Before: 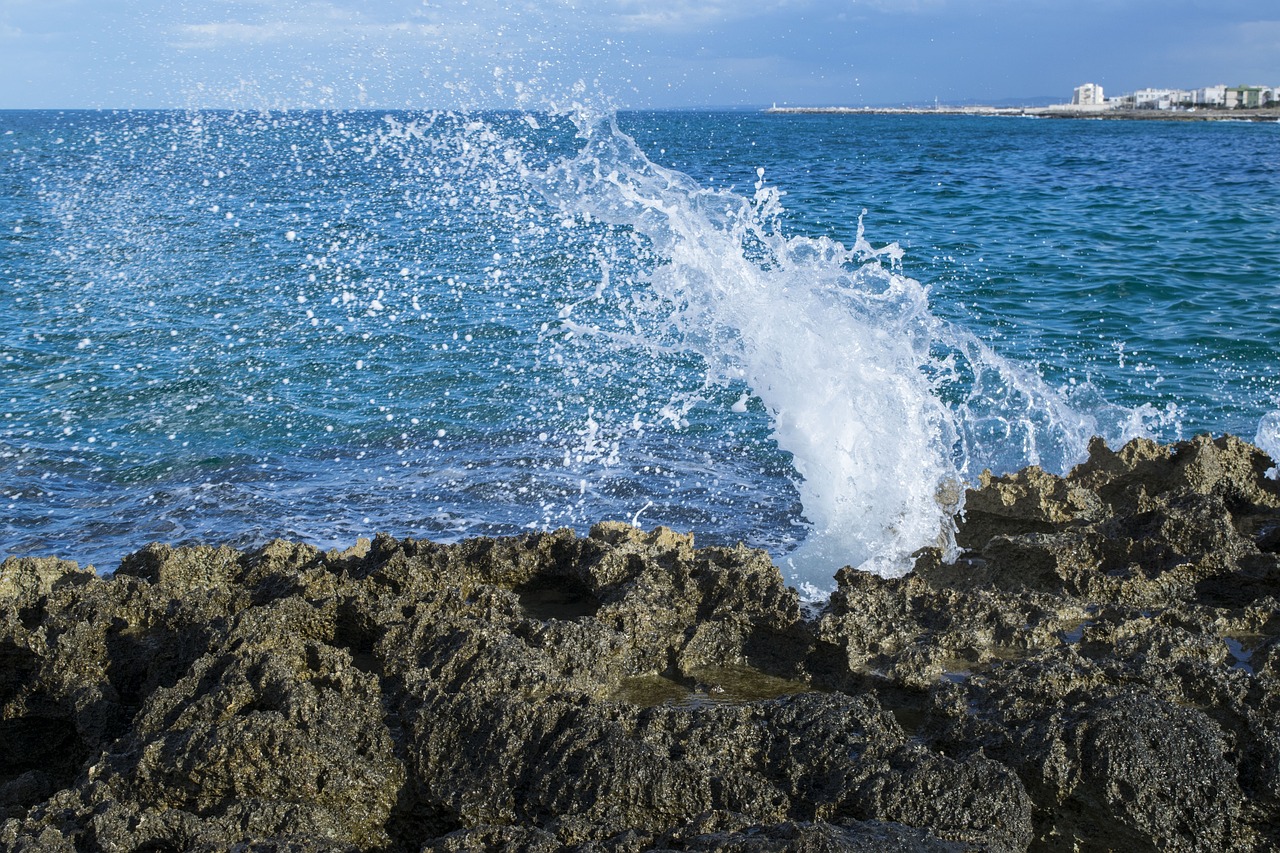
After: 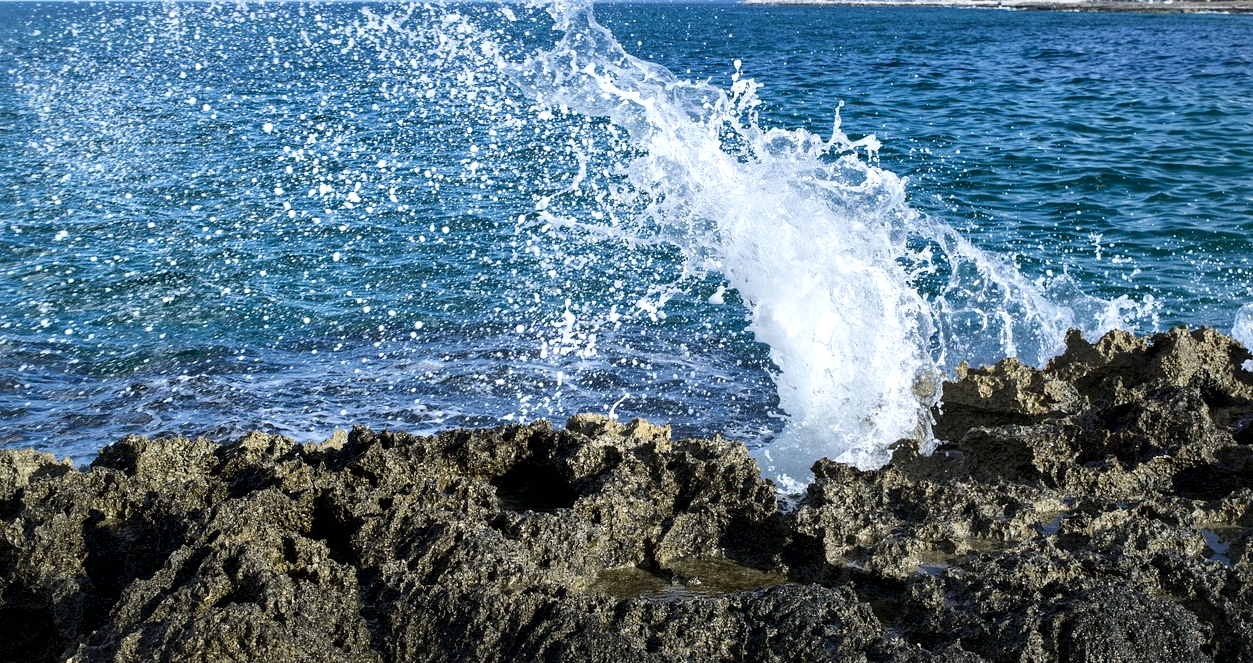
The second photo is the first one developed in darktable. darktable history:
local contrast: mode bilateral grid, contrast 71, coarseness 76, detail 180%, midtone range 0.2
crop and rotate: left 1.872%, top 12.84%, right 0.198%, bottom 9.349%
shadows and highlights: shadows -1.62, highlights 41.14
